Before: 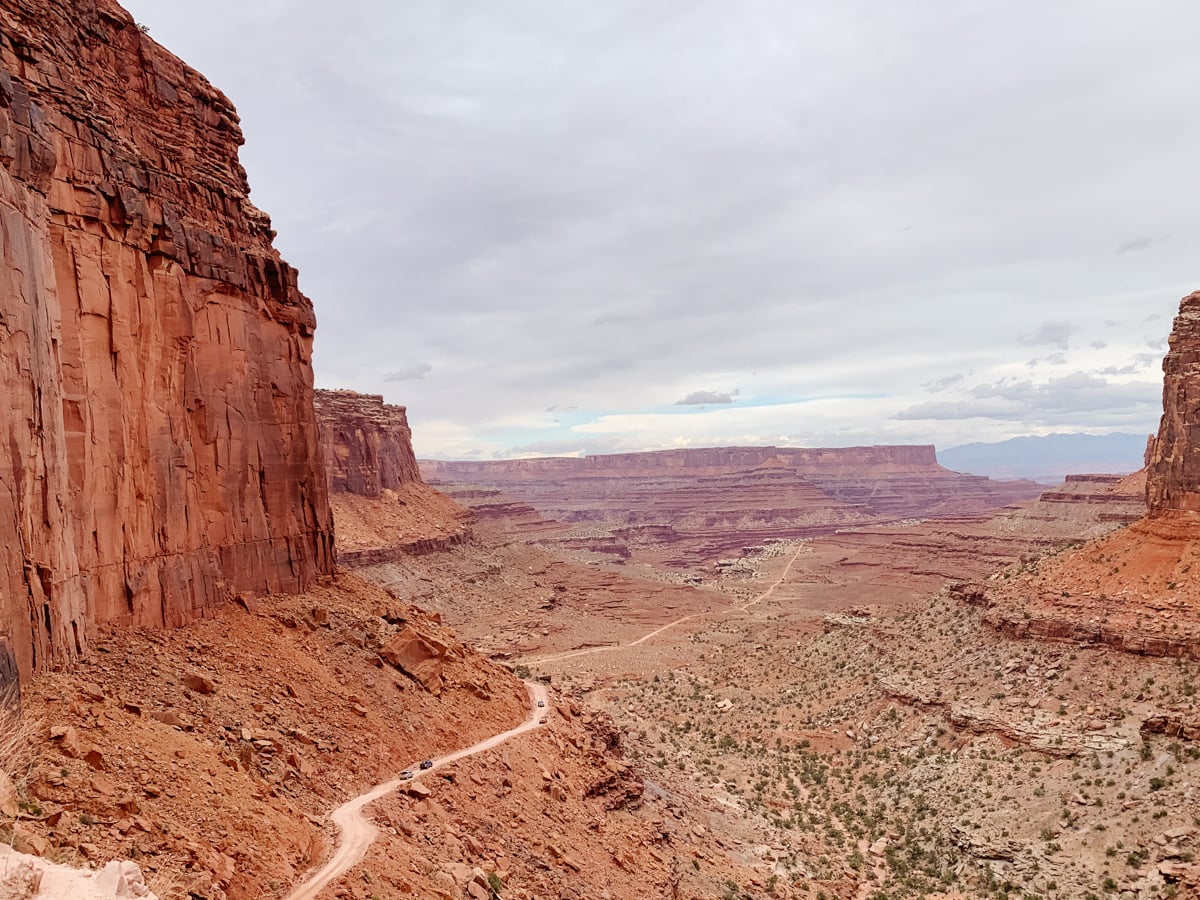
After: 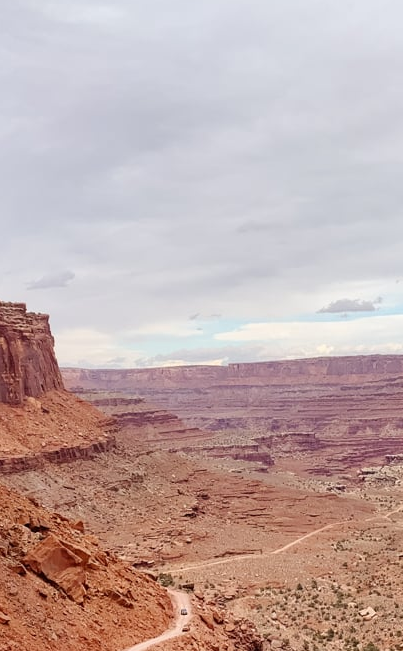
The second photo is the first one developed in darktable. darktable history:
crop and rotate: left 29.792%, top 10.303%, right 36.545%, bottom 17.346%
